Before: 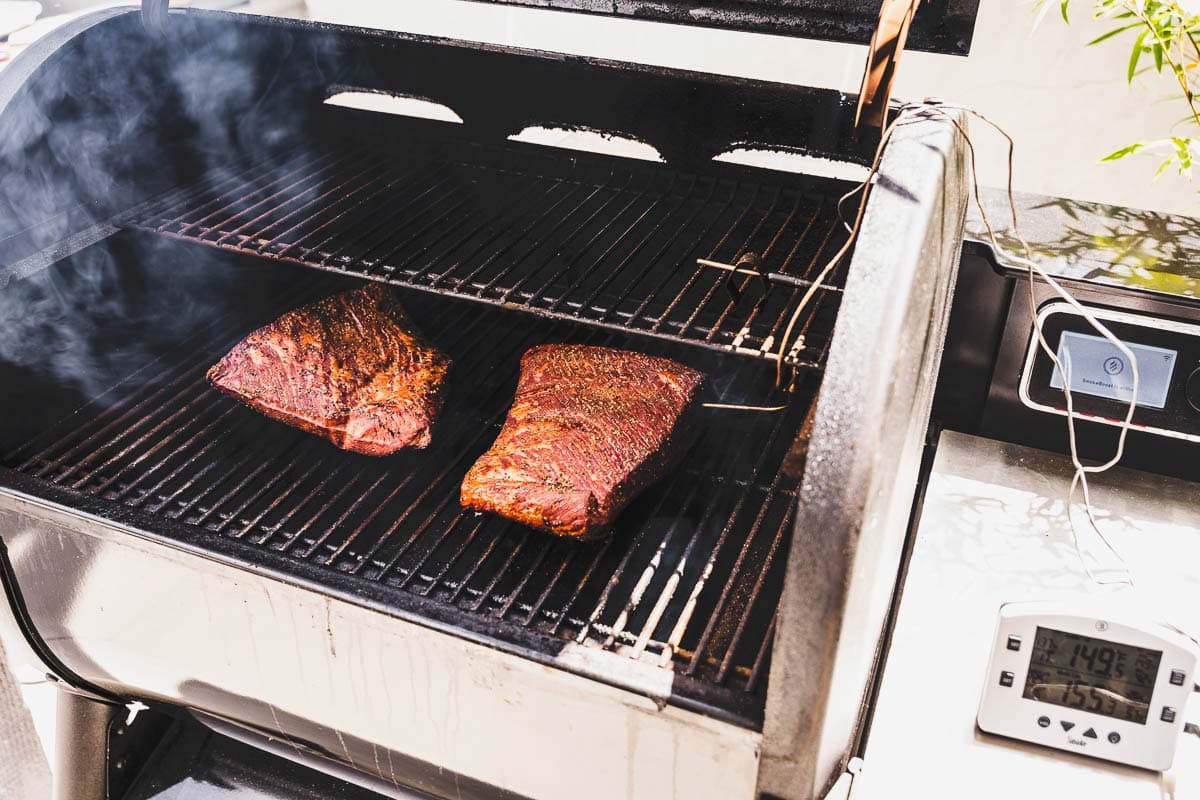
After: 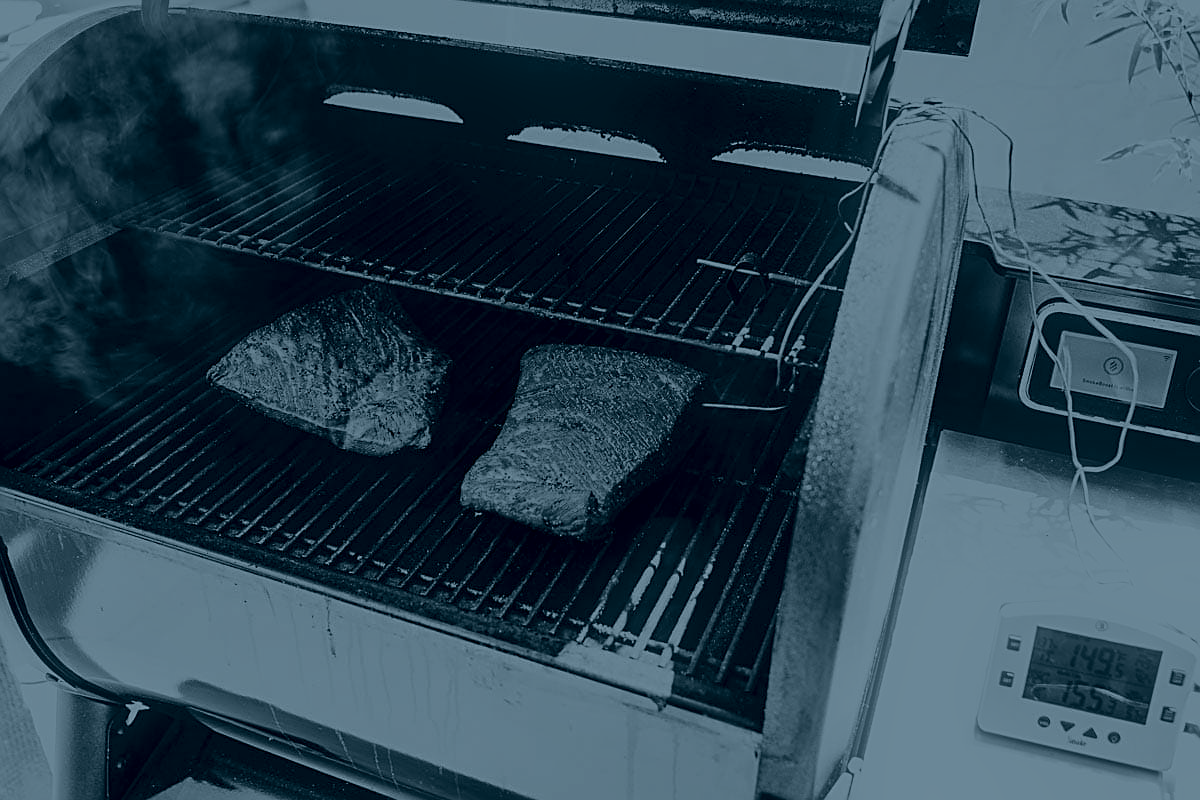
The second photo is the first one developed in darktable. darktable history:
sharpen: on, module defaults
bloom: size 9%, threshold 100%, strength 7%
colorize: hue 194.4°, saturation 29%, source mix 61.75%, lightness 3.98%, version 1
white balance: emerald 1
